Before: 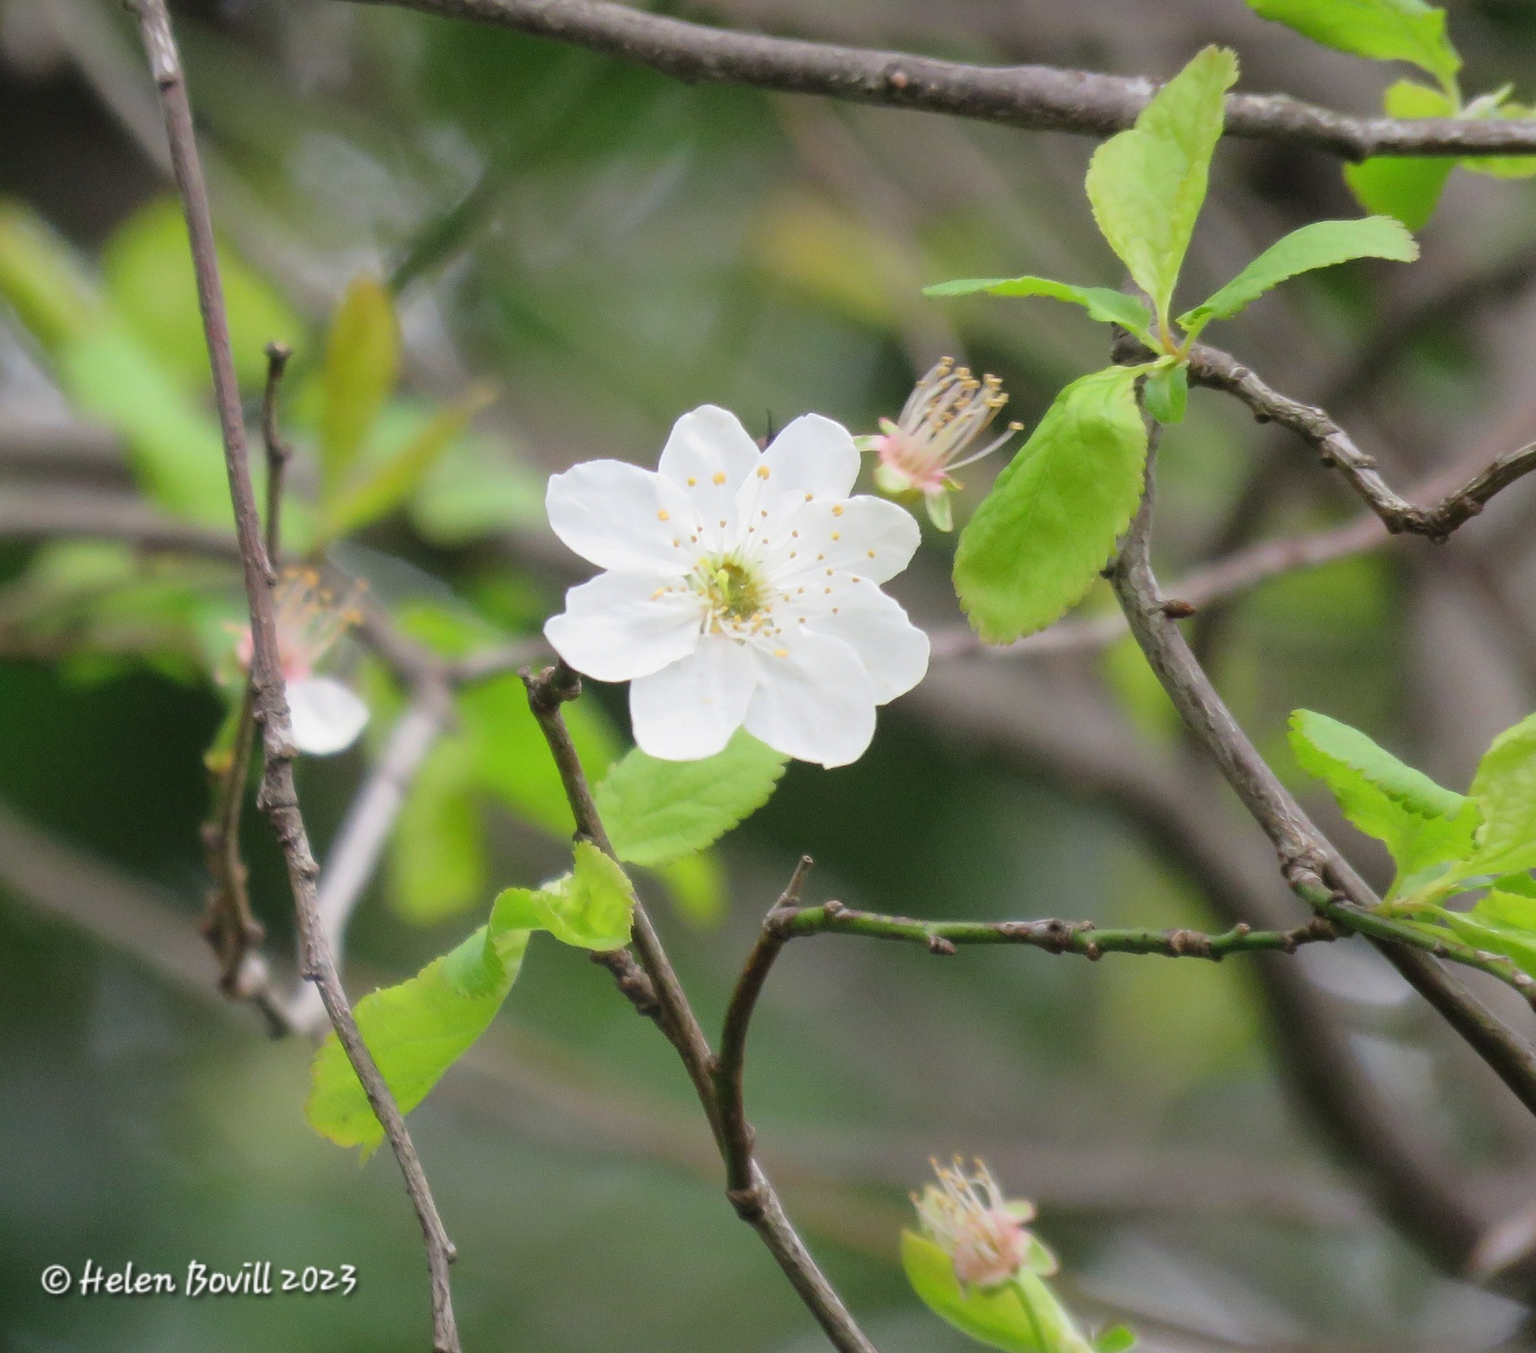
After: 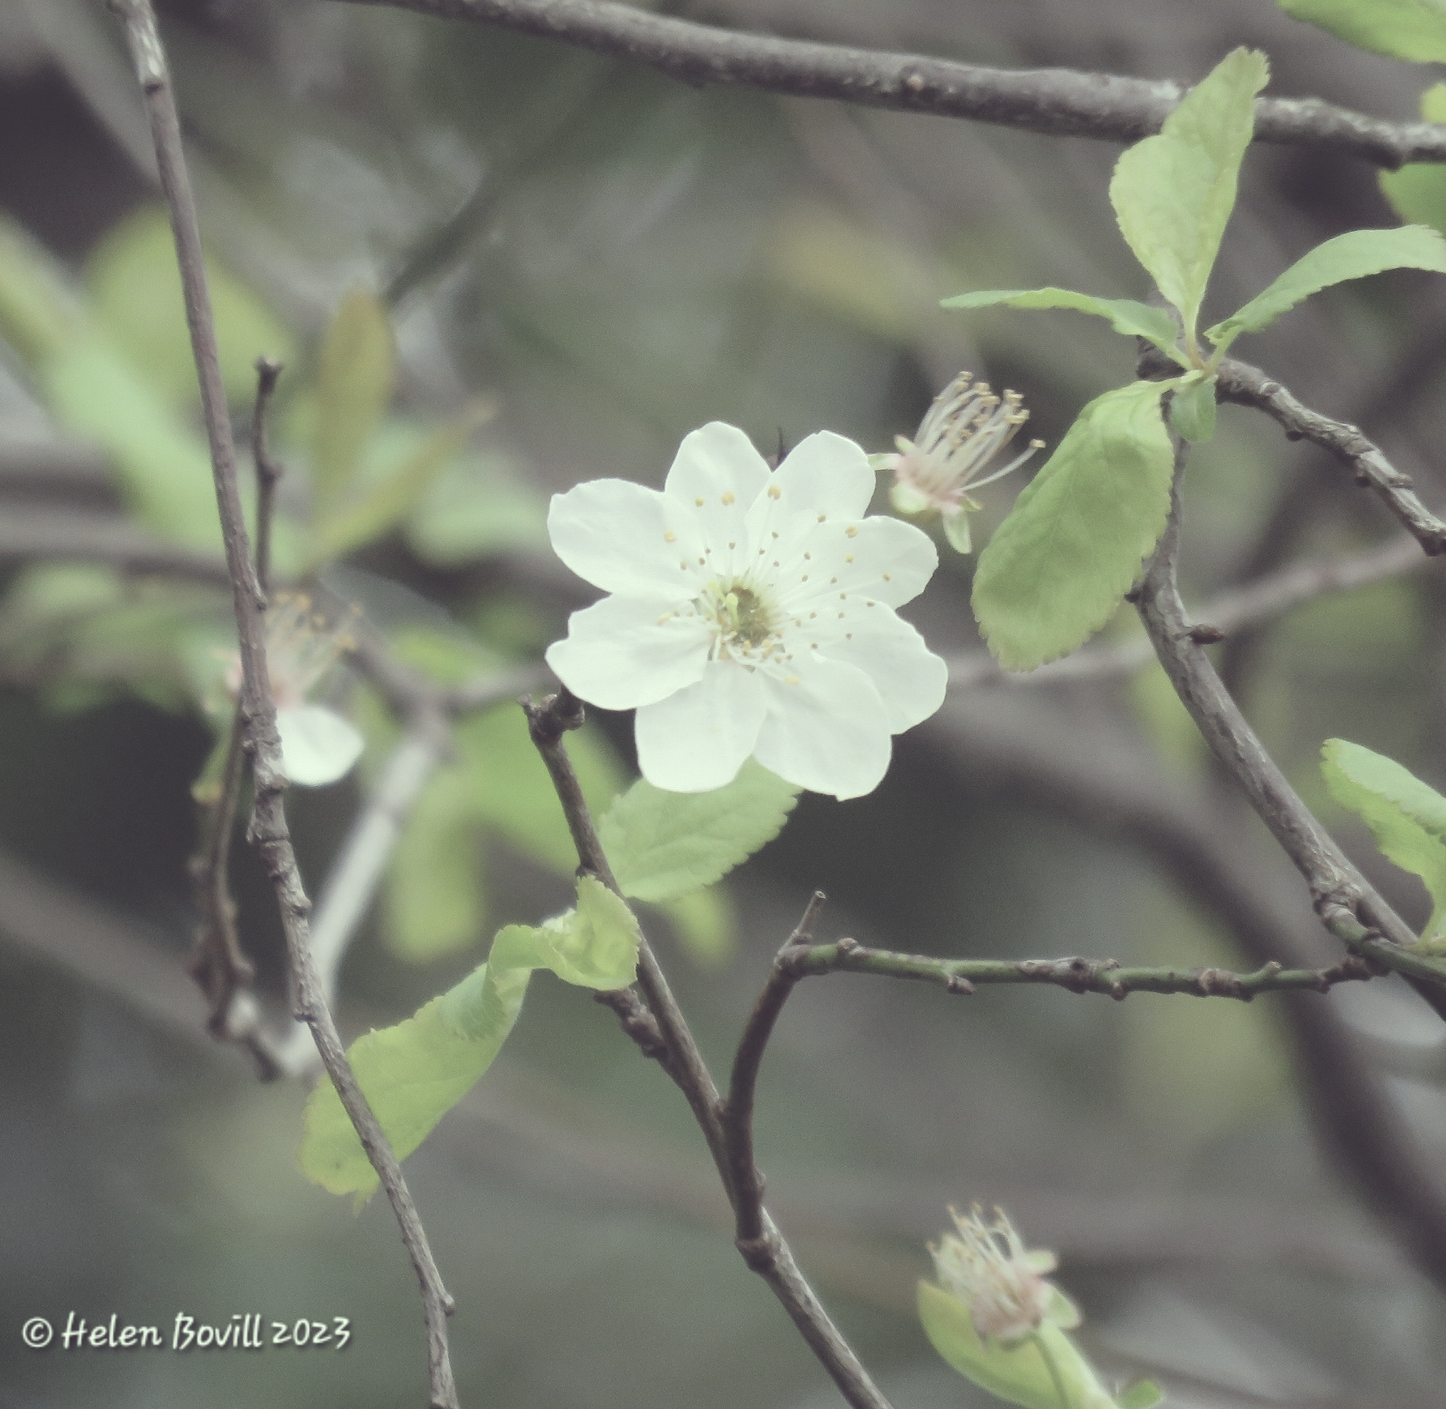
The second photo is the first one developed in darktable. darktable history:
color correction: highlights a* -20.67, highlights b* 20.32, shadows a* 19.75, shadows b* -20.61, saturation 0.408
crop and rotate: left 1.348%, right 8.275%
exposure: black level correction -0.027, compensate highlight preservation false
